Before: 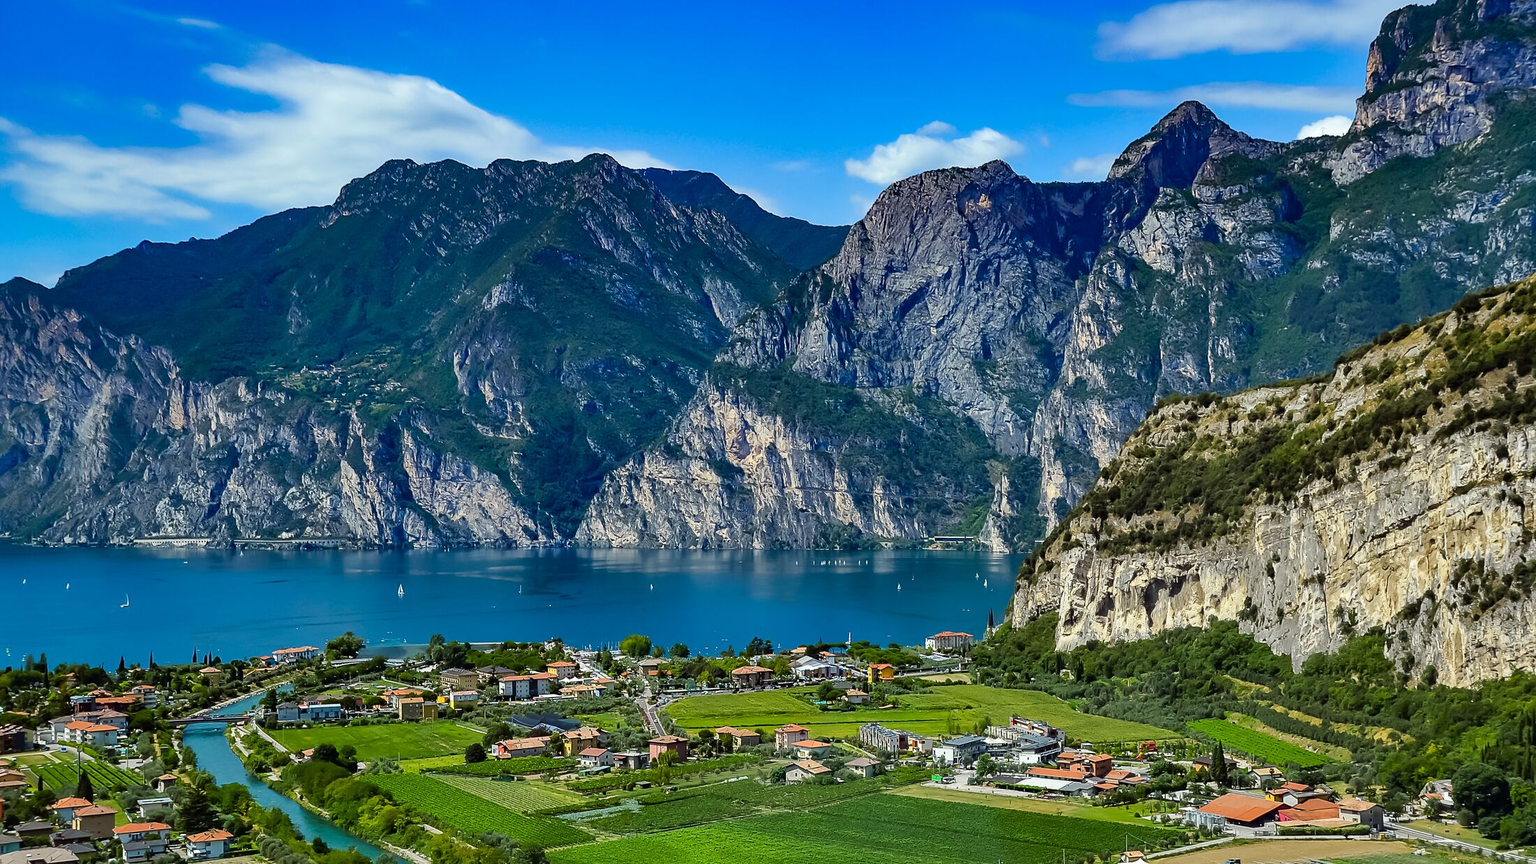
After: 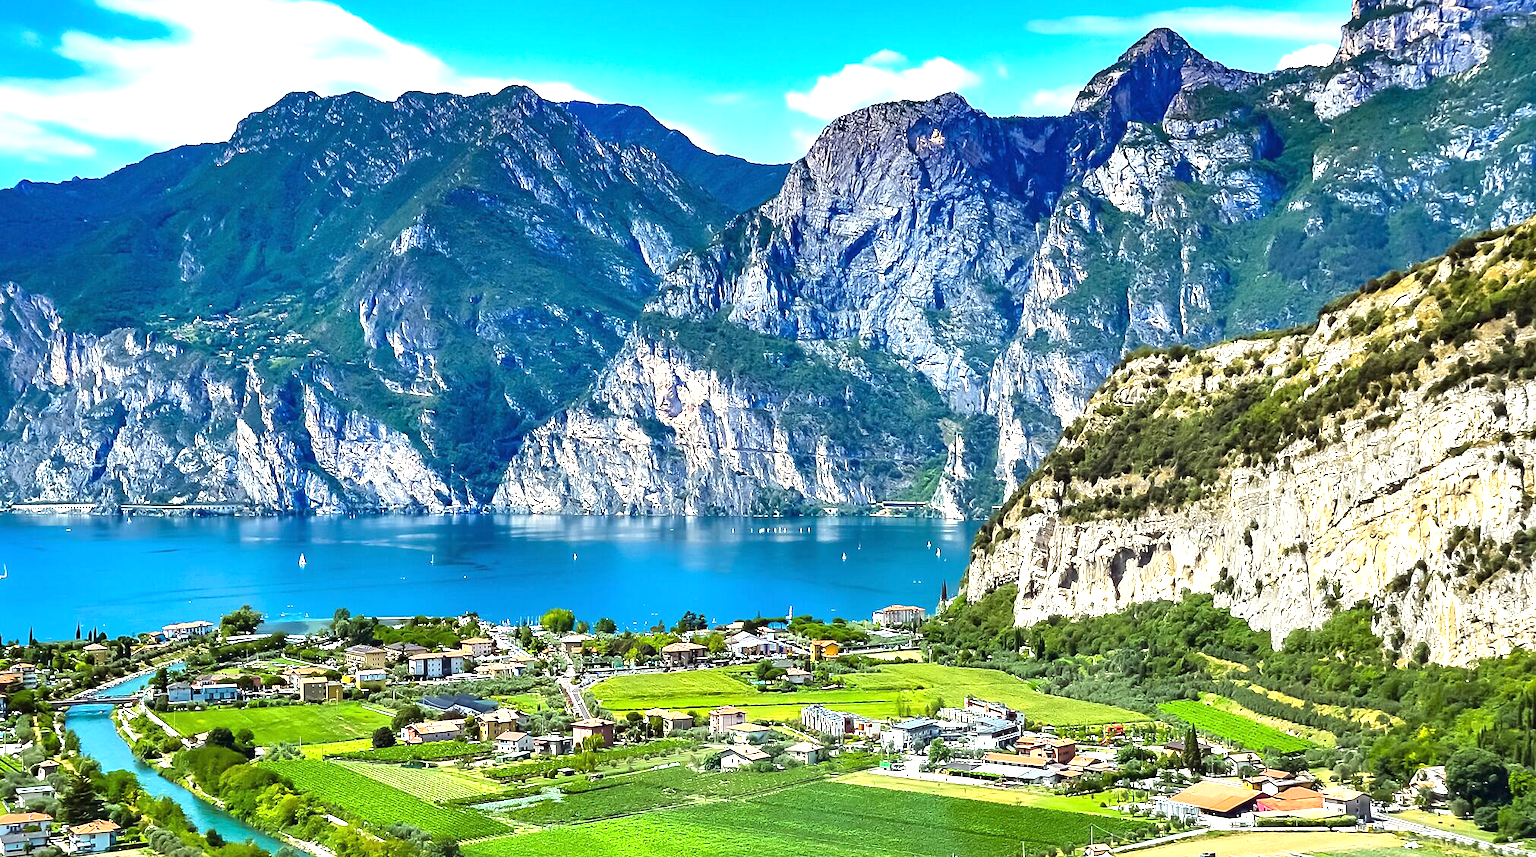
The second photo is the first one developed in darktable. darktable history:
exposure: black level correction 0, exposure 1.554 EV, compensate exposure bias true, compensate highlight preservation false
crop and rotate: left 8.025%, top 8.781%
